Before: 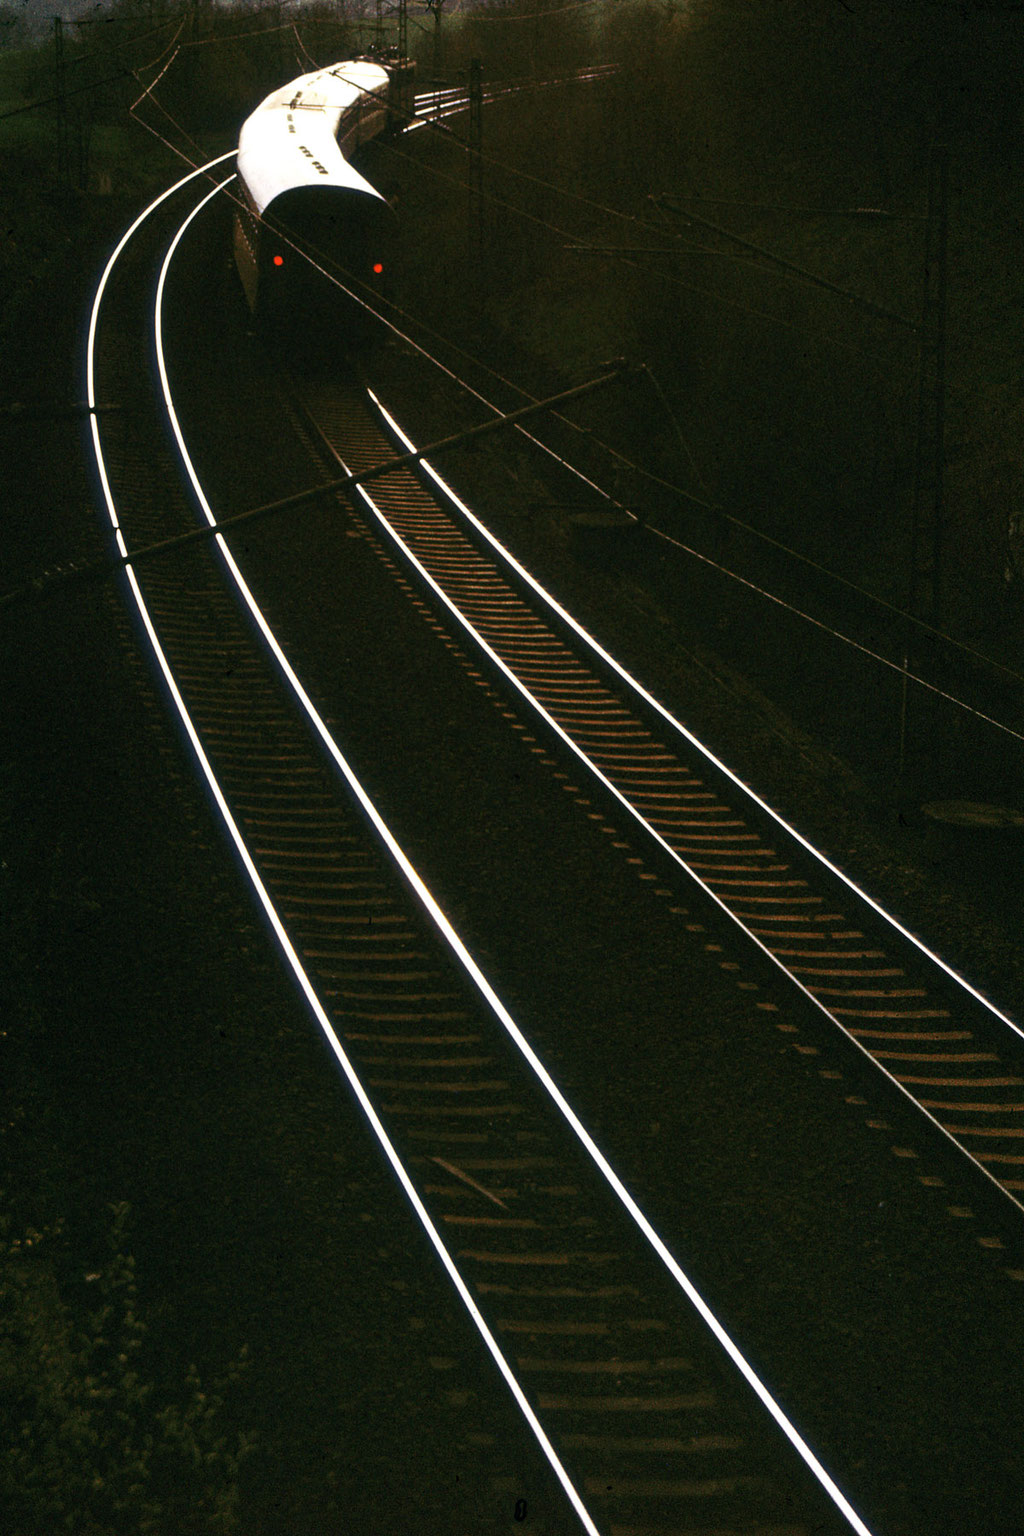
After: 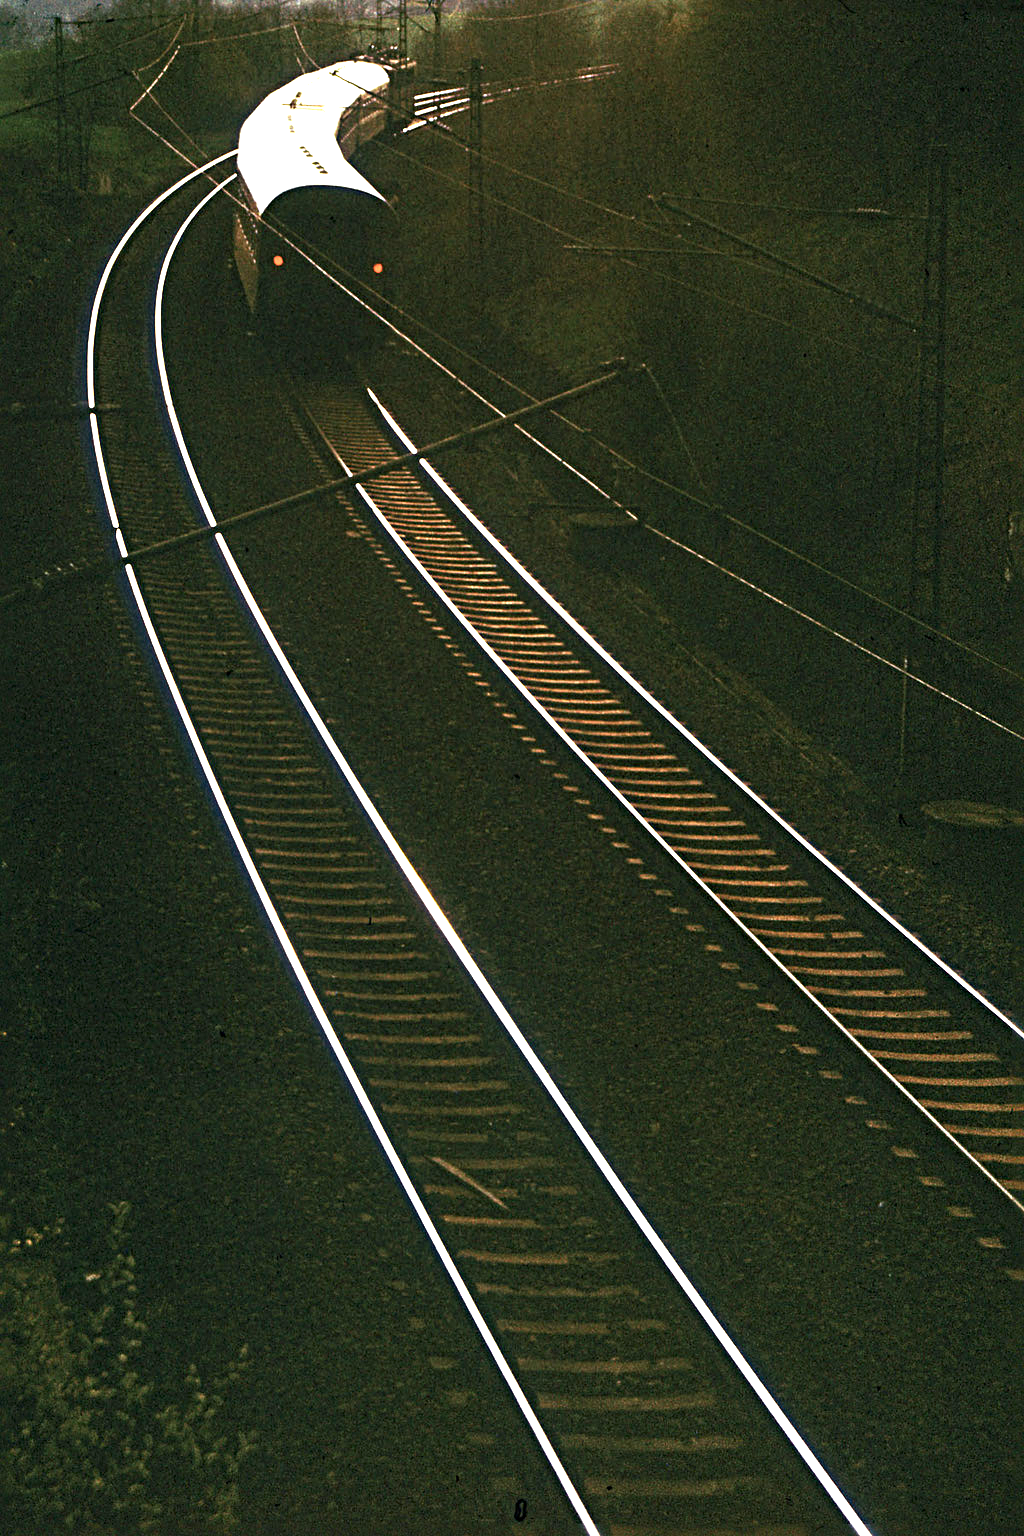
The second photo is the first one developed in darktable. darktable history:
sharpen: radius 4.883
tone equalizer: on, module defaults
exposure: black level correction 0, exposure 1.5 EV, compensate exposure bias true, compensate highlight preservation false
